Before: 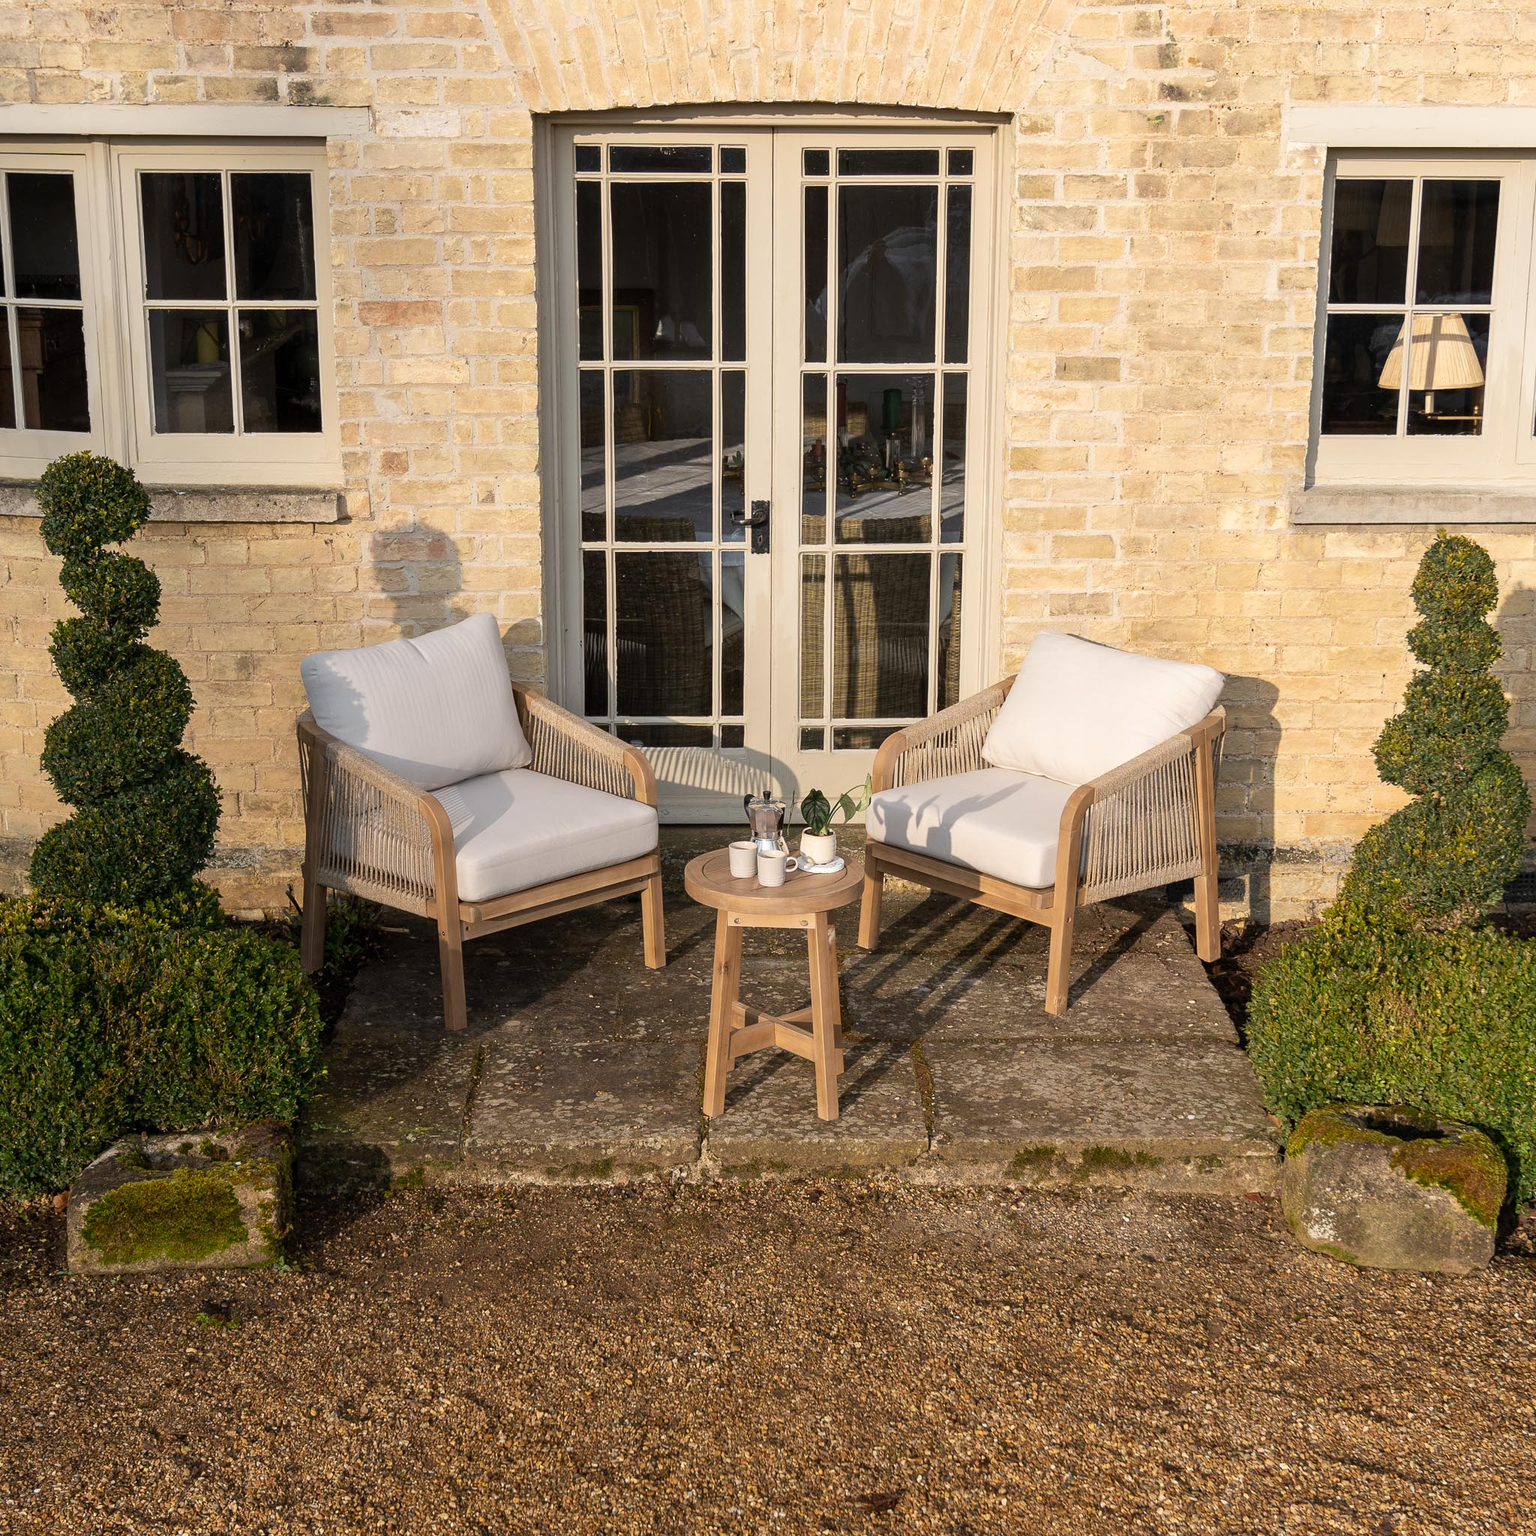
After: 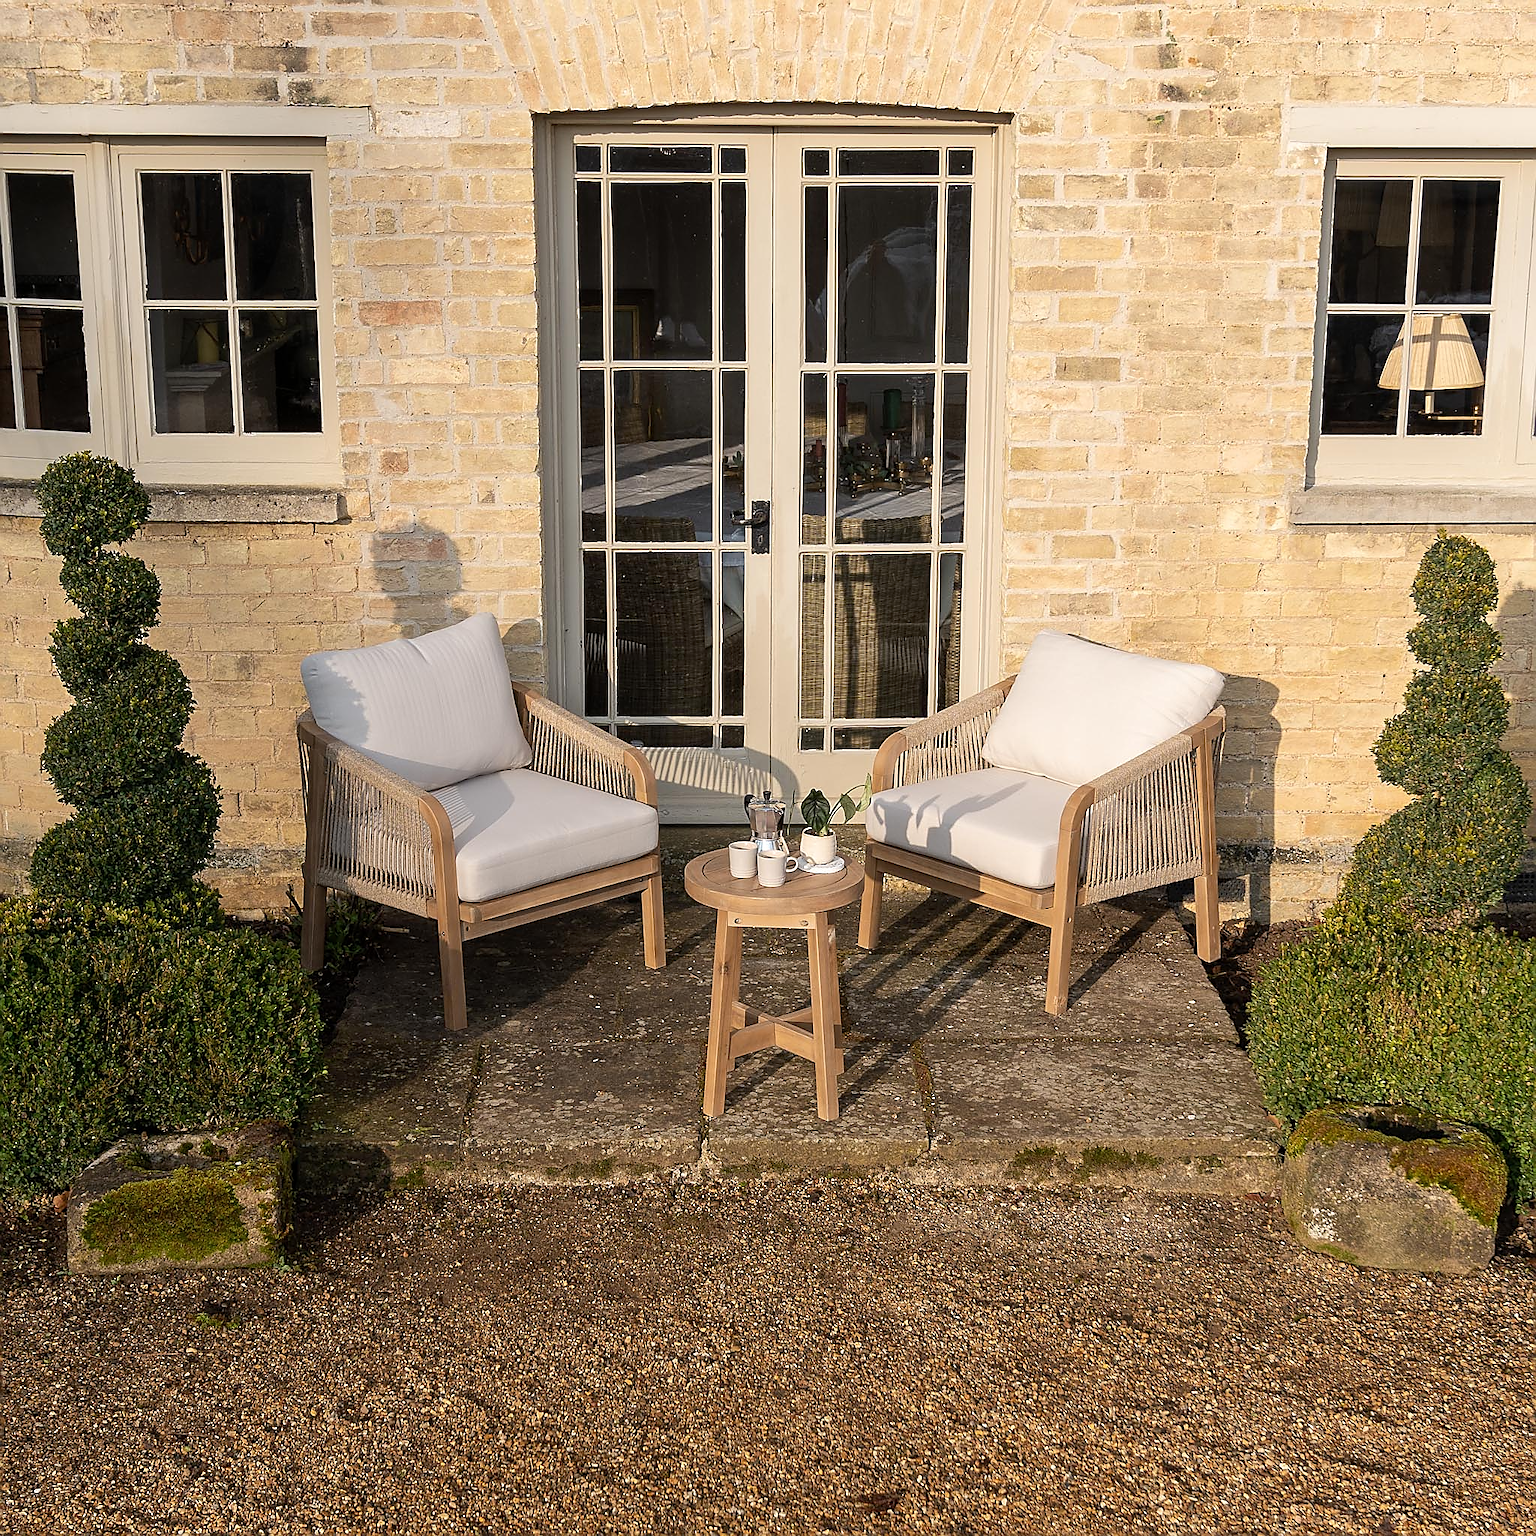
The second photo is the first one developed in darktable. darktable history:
sharpen: radius 1.365, amount 1.236, threshold 0.778
tone equalizer: edges refinement/feathering 500, mask exposure compensation -1.57 EV, preserve details no
